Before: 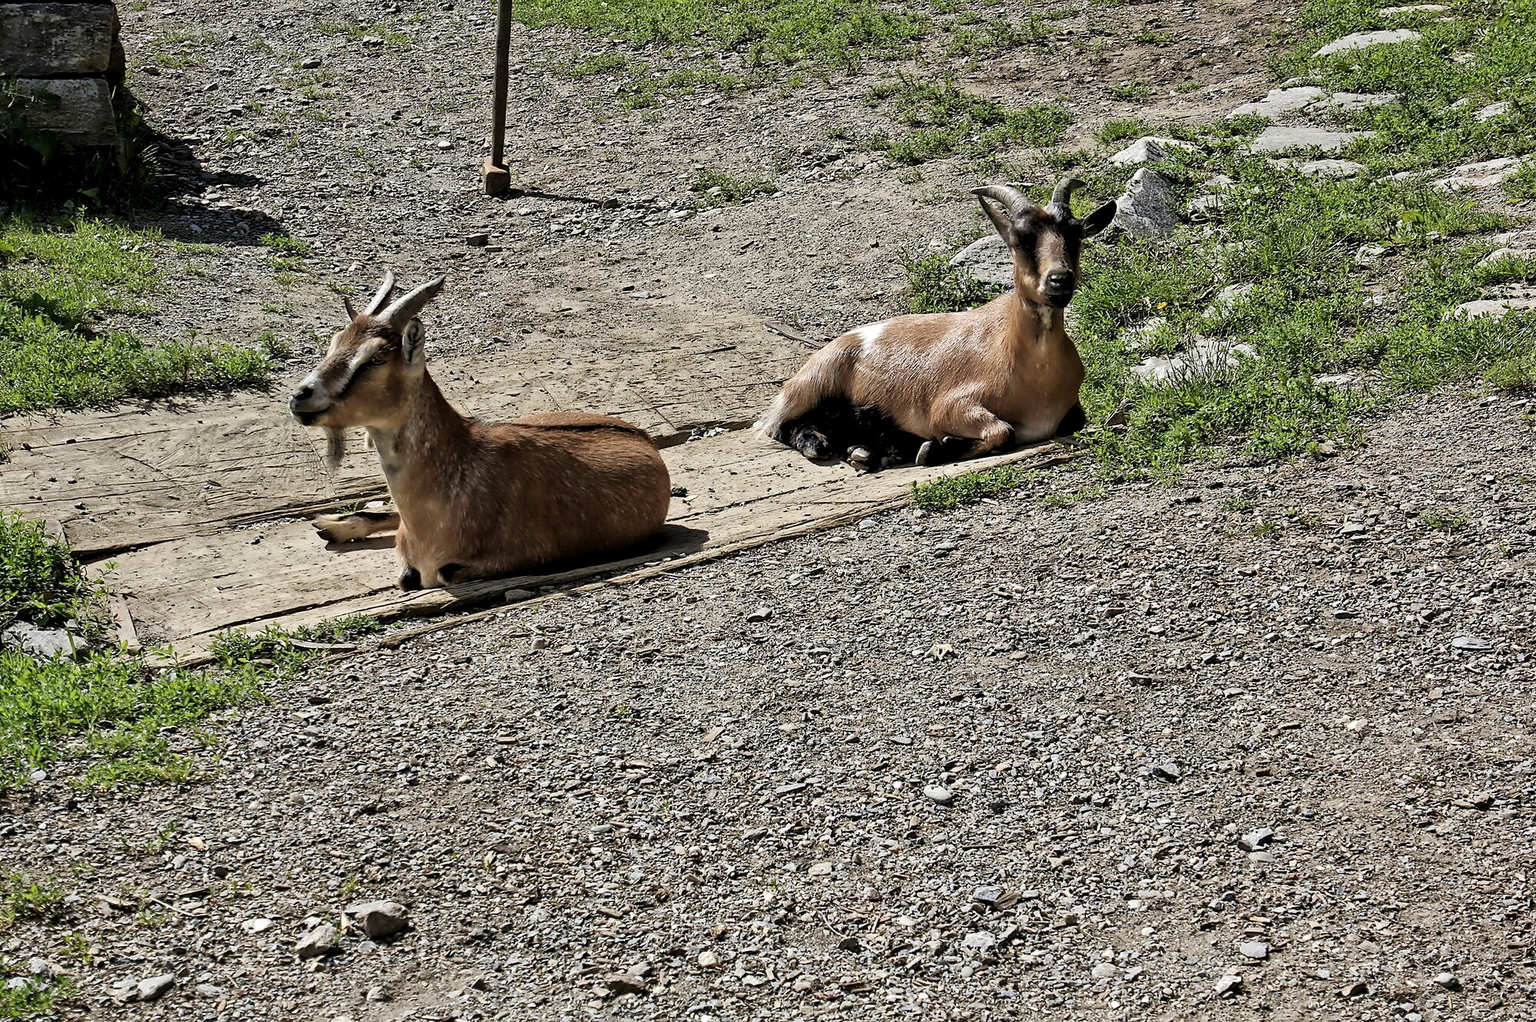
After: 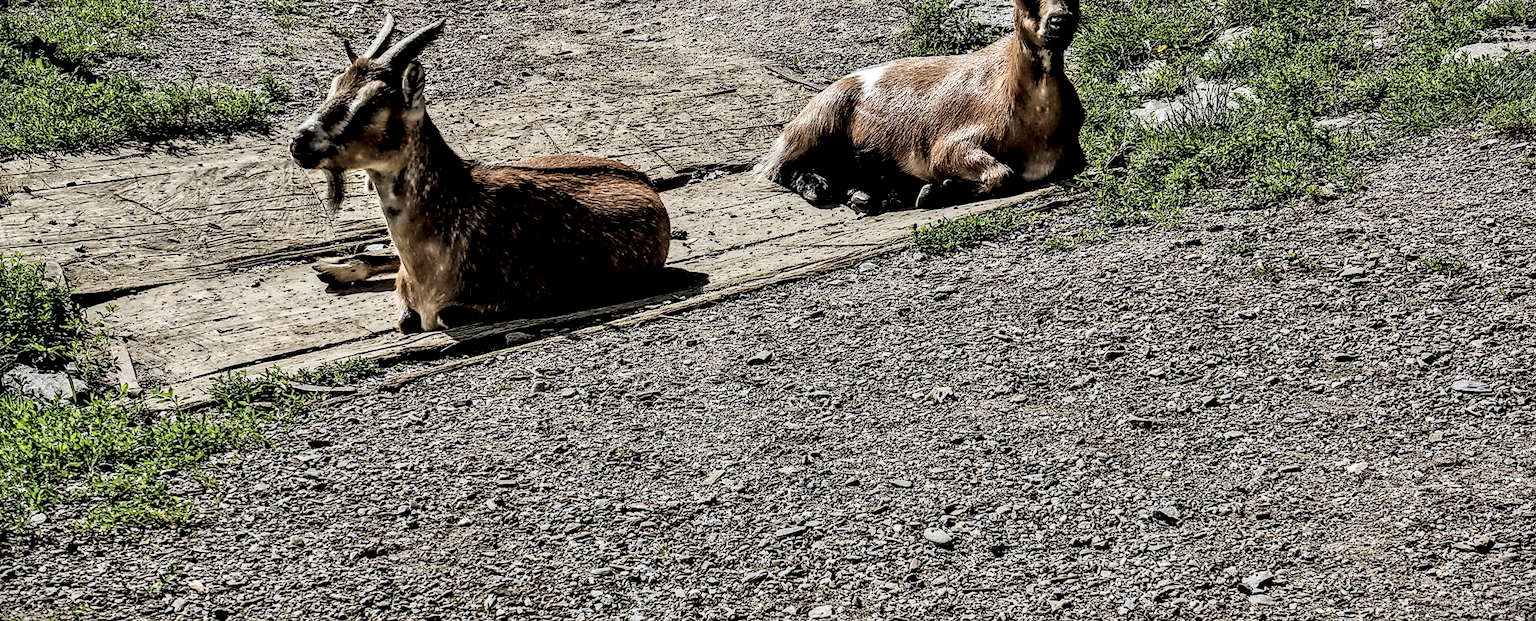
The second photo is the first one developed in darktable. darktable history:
crop and rotate: top 25.225%, bottom 13.944%
local contrast: highlights 19%, detail 186%
vignetting: fall-off start 99.31%, brightness -0.832, width/height ratio 1.32, dithering 8-bit output
sharpen: amount 0.218
filmic rgb: black relative exposure -5.05 EV, white relative exposure 3.49 EV, threshold 2.97 EV, hardness 3.17, contrast 1.299, highlights saturation mix -49.03%, enable highlight reconstruction true
